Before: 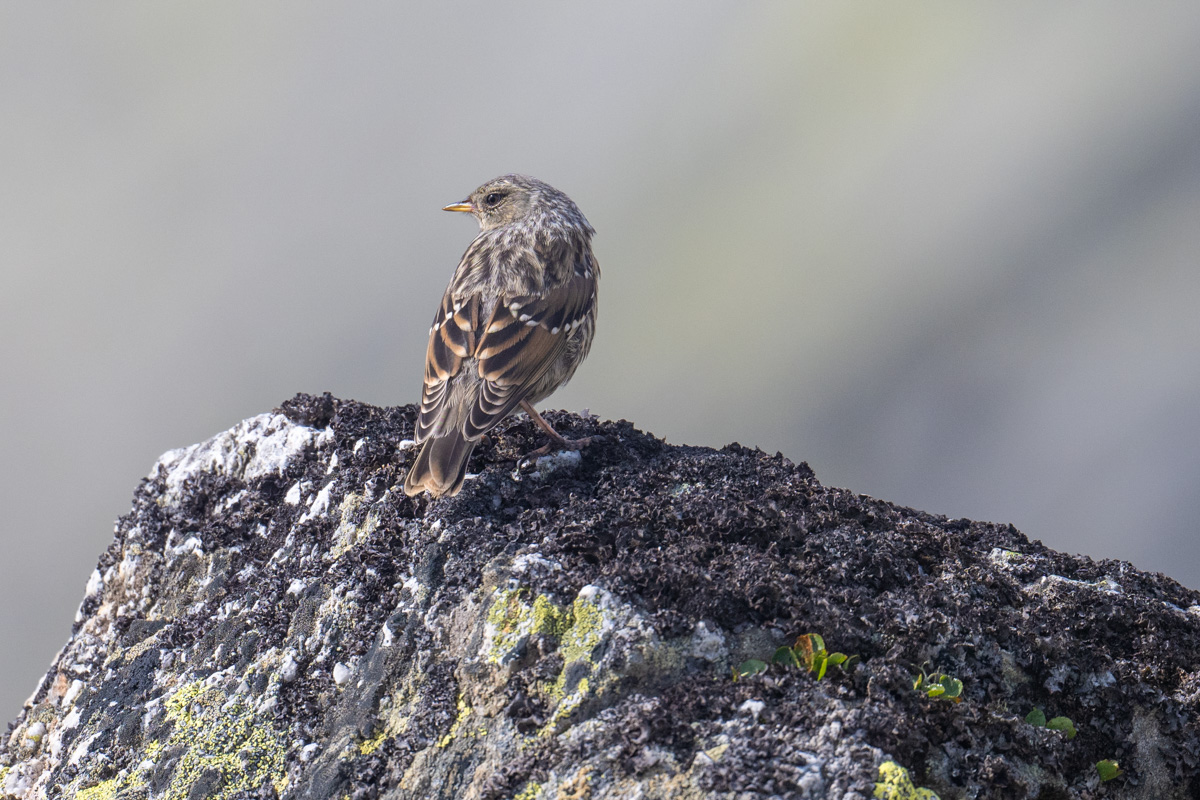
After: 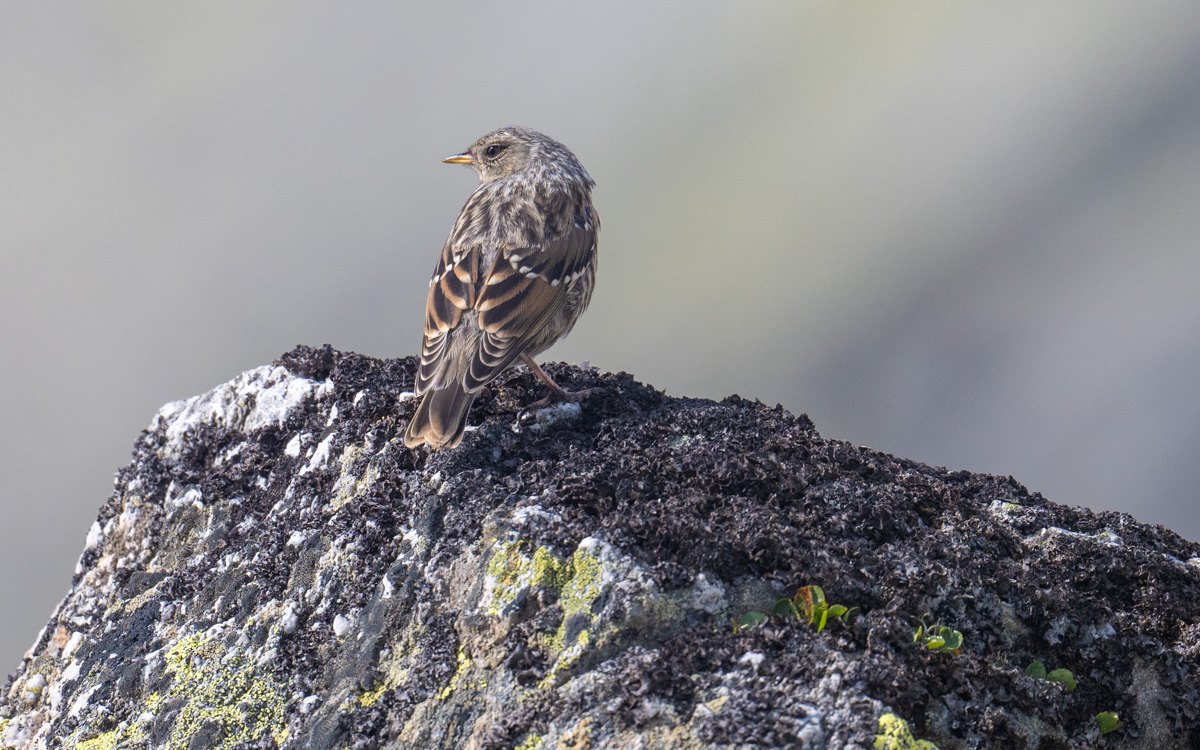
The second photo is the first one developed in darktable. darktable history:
crop and rotate: top 6.248%
